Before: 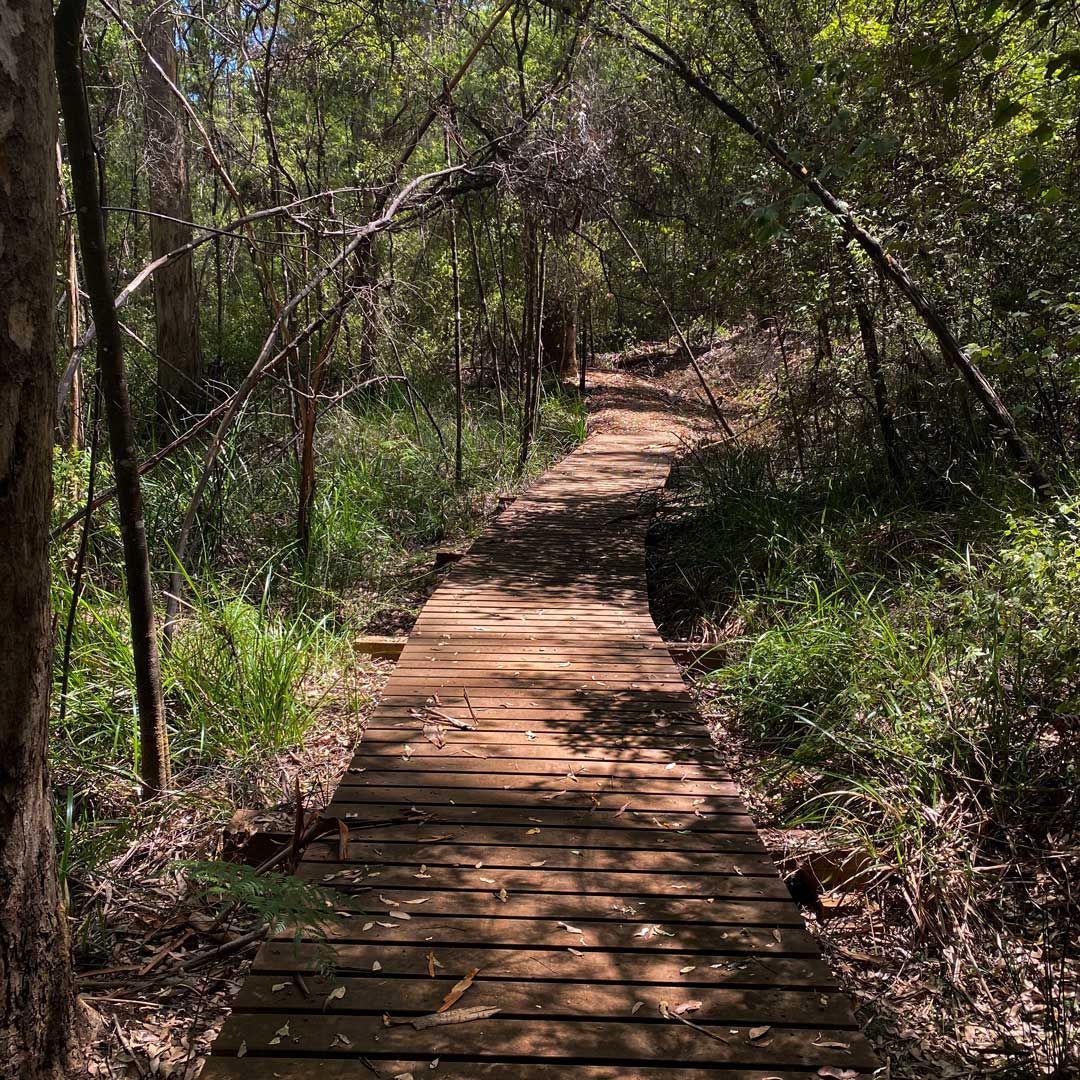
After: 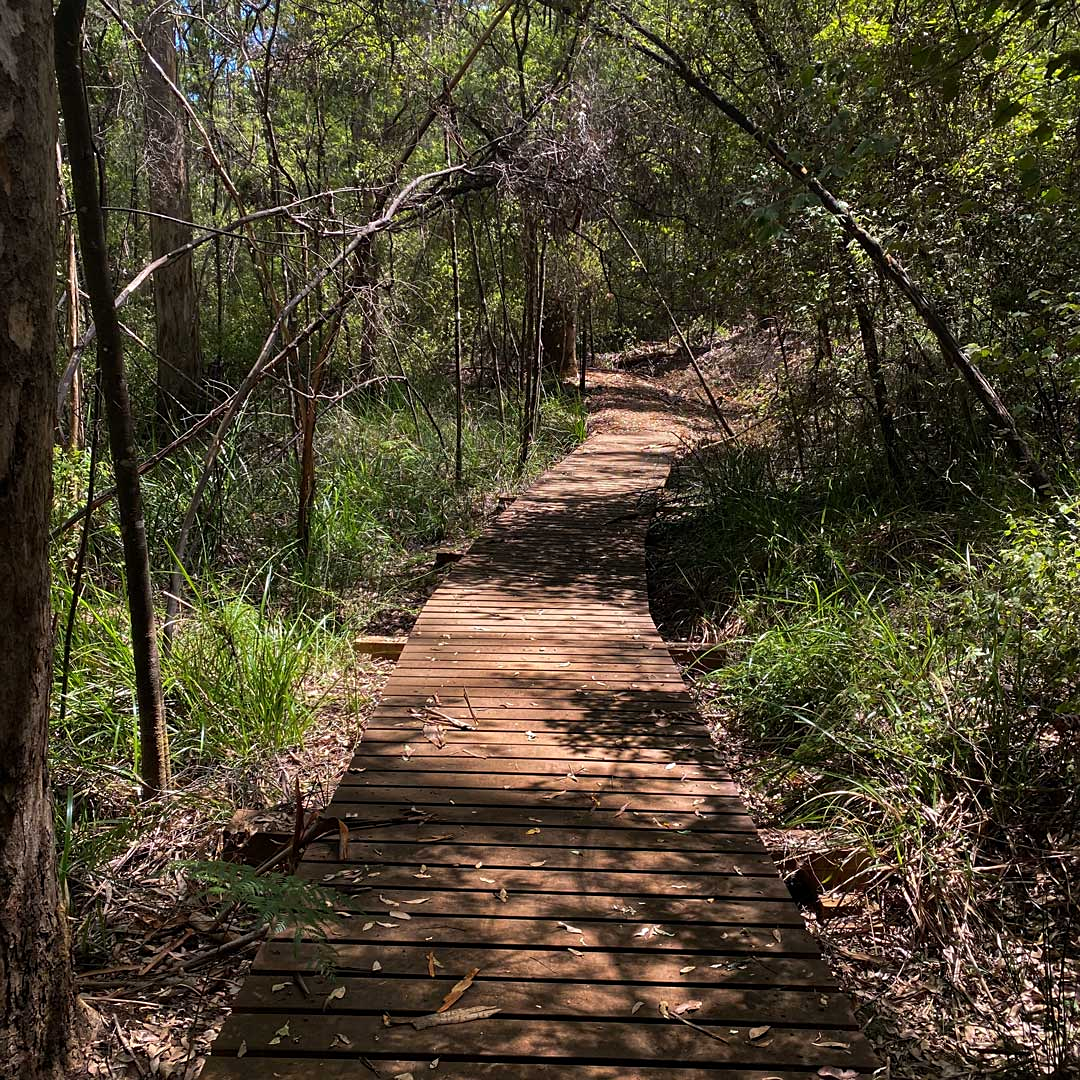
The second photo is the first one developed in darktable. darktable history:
sharpen: amount 0.203
